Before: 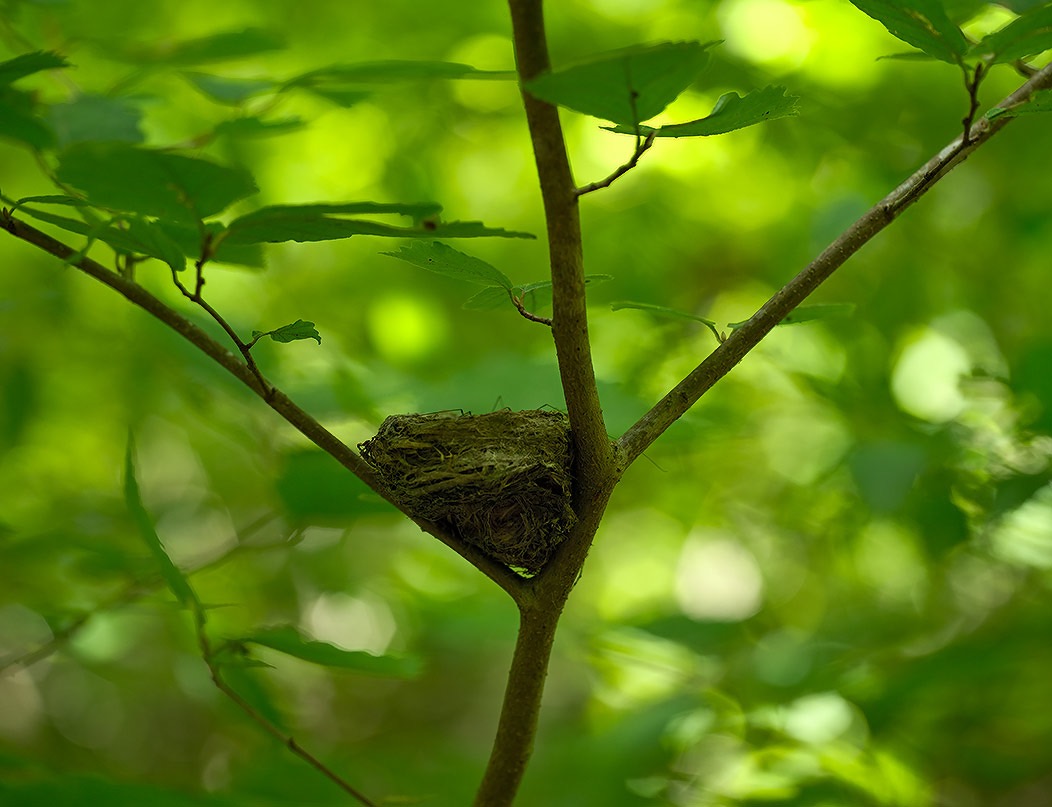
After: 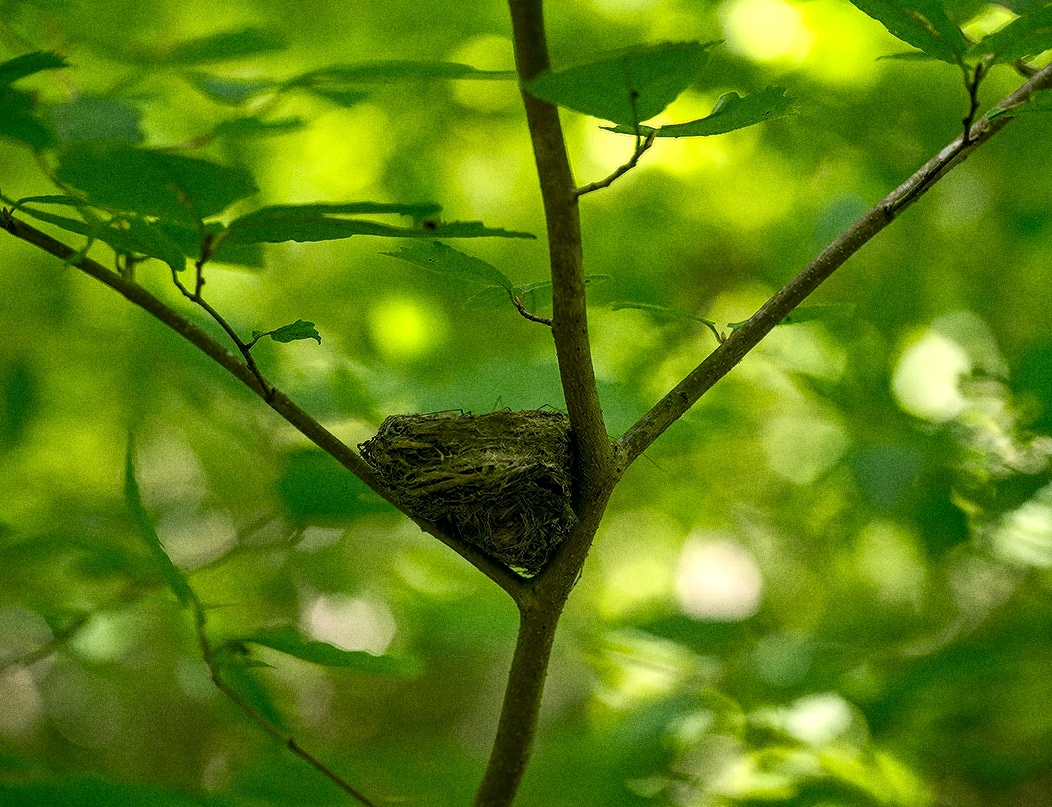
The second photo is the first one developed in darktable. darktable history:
color correction: highlights a* 4.02, highlights b* 4.98, shadows a* -7.55, shadows b* 4.98
grain: coarseness 11.82 ISO, strength 36.67%, mid-tones bias 74.17%
exposure: compensate exposure bias true, compensate highlight preservation false
local contrast: detail 130%
white balance: red 1.042, blue 1.17
